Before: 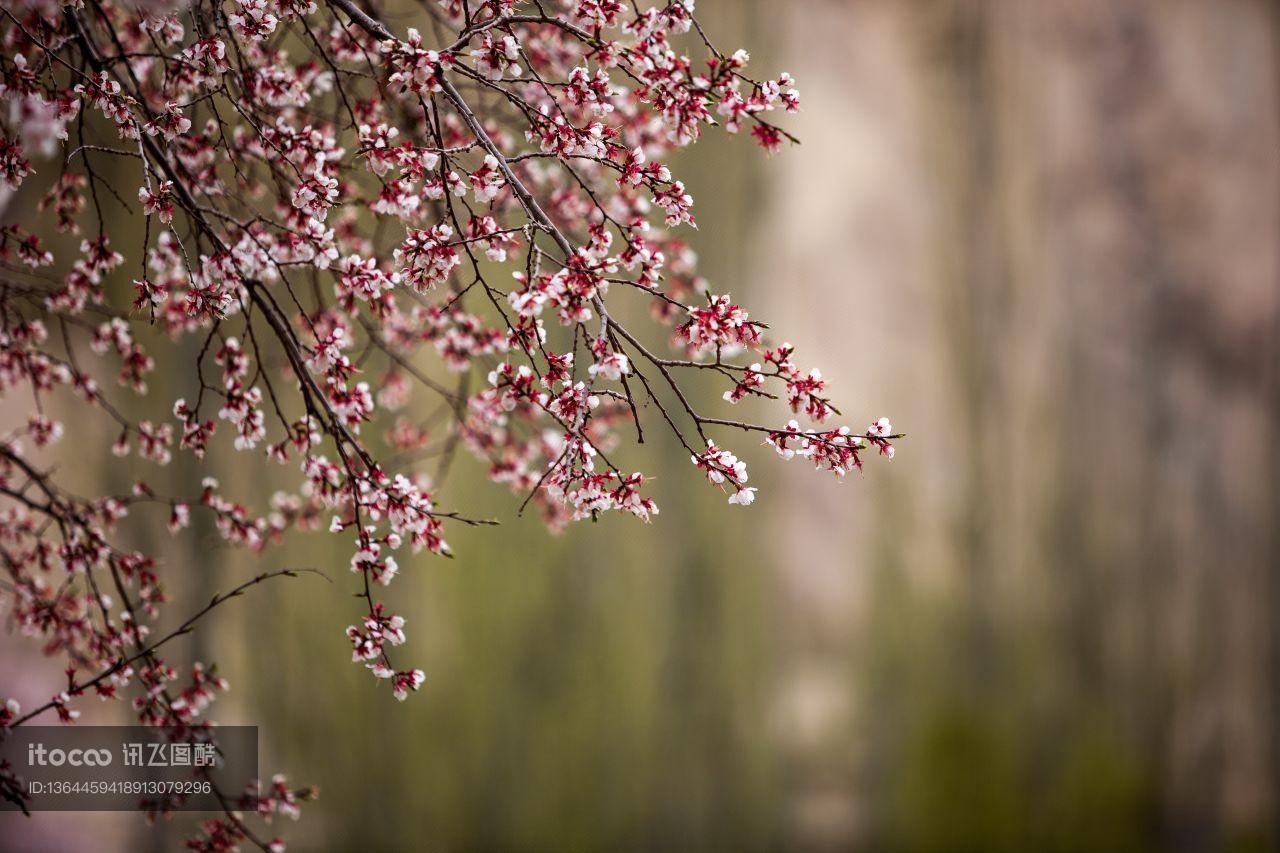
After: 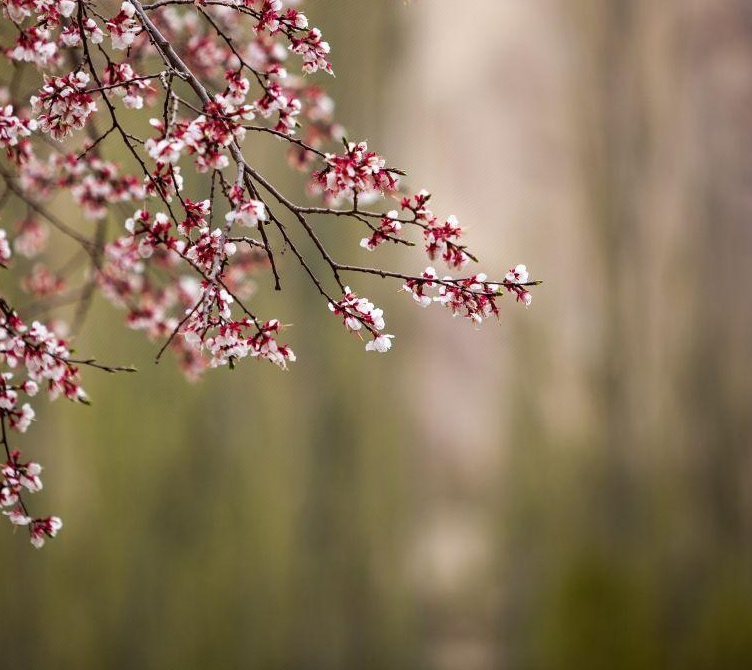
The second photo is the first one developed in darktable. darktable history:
crop and rotate: left 28.407%, top 18.01%, right 12.781%, bottom 3.429%
